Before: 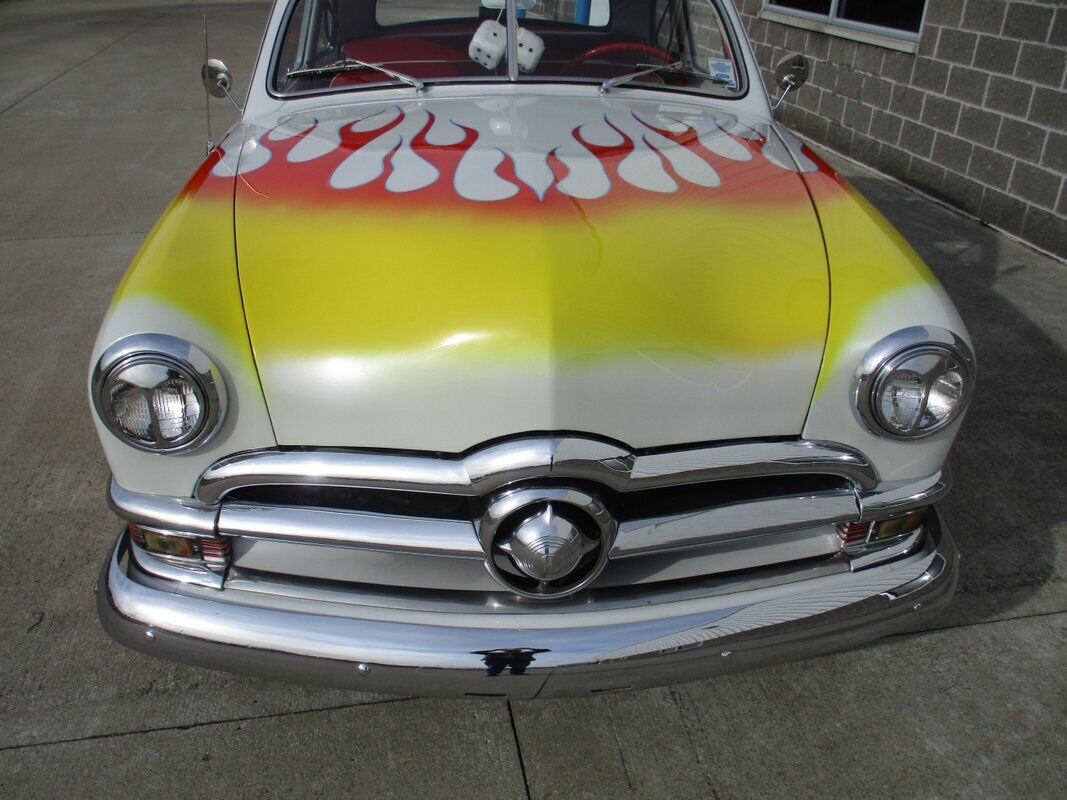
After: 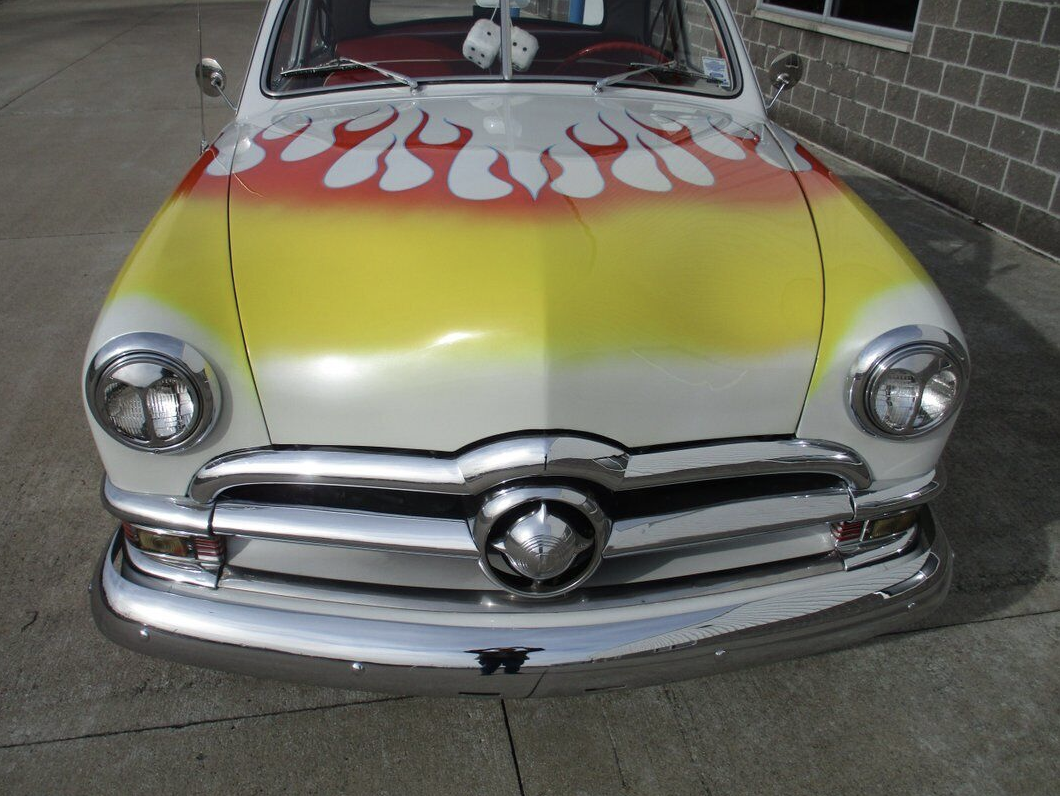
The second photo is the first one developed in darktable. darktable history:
crop and rotate: left 0.614%, top 0.179%, bottom 0.309%
contrast brightness saturation: saturation -0.17
